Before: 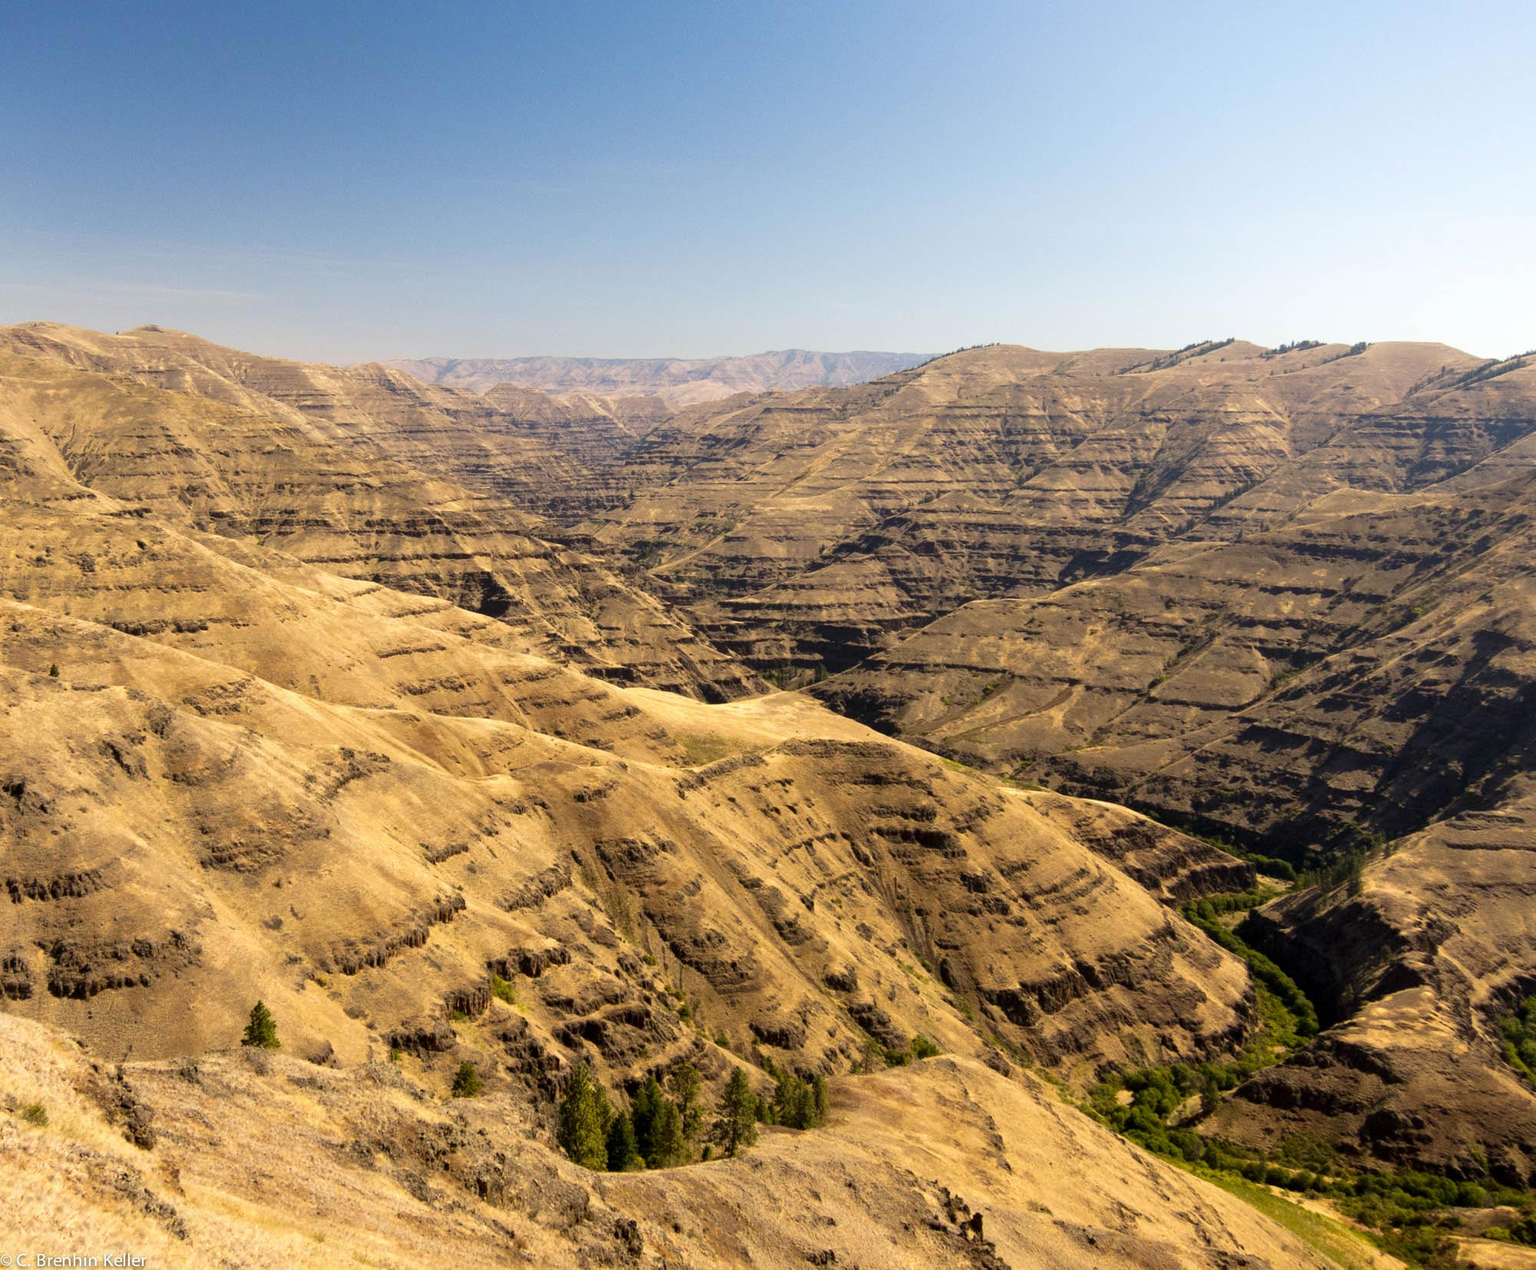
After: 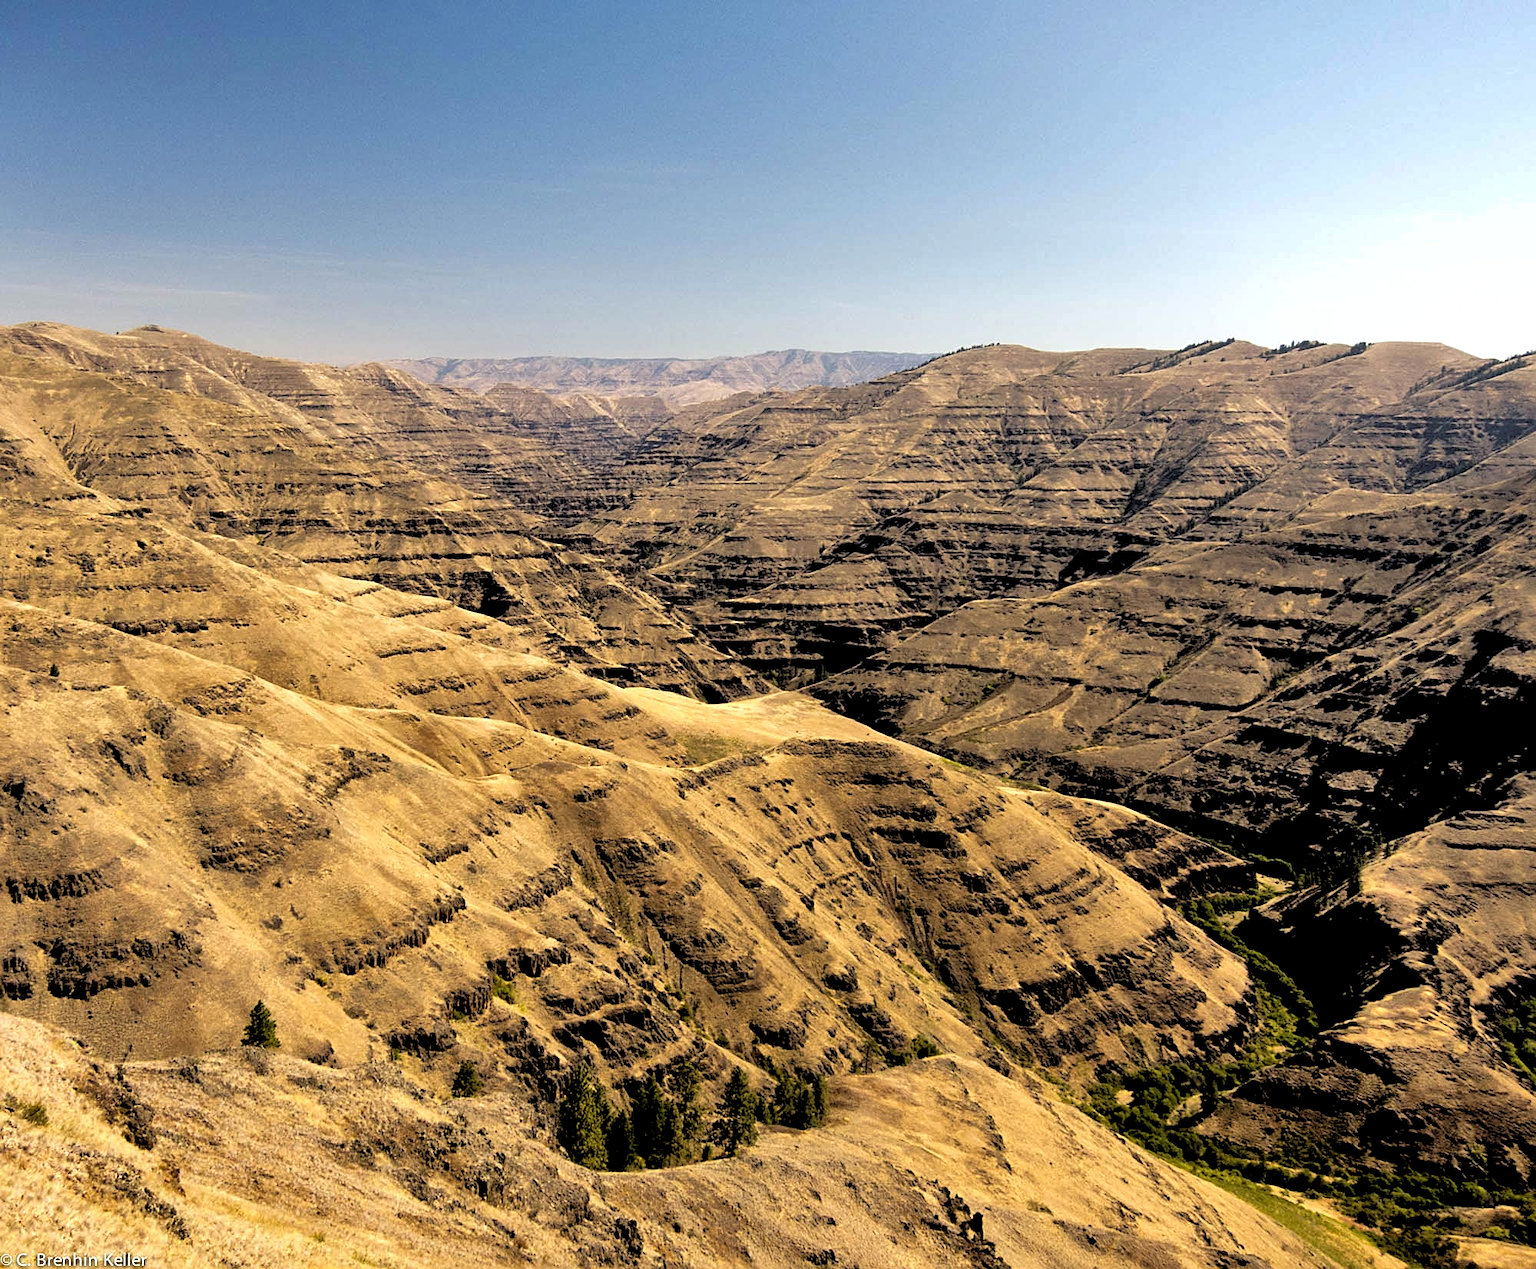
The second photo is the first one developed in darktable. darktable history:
shadows and highlights: soften with gaussian
sharpen: on, module defaults
white balance: emerald 1
rgb levels: levels [[0.034, 0.472, 0.904], [0, 0.5, 1], [0, 0.5, 1]]
